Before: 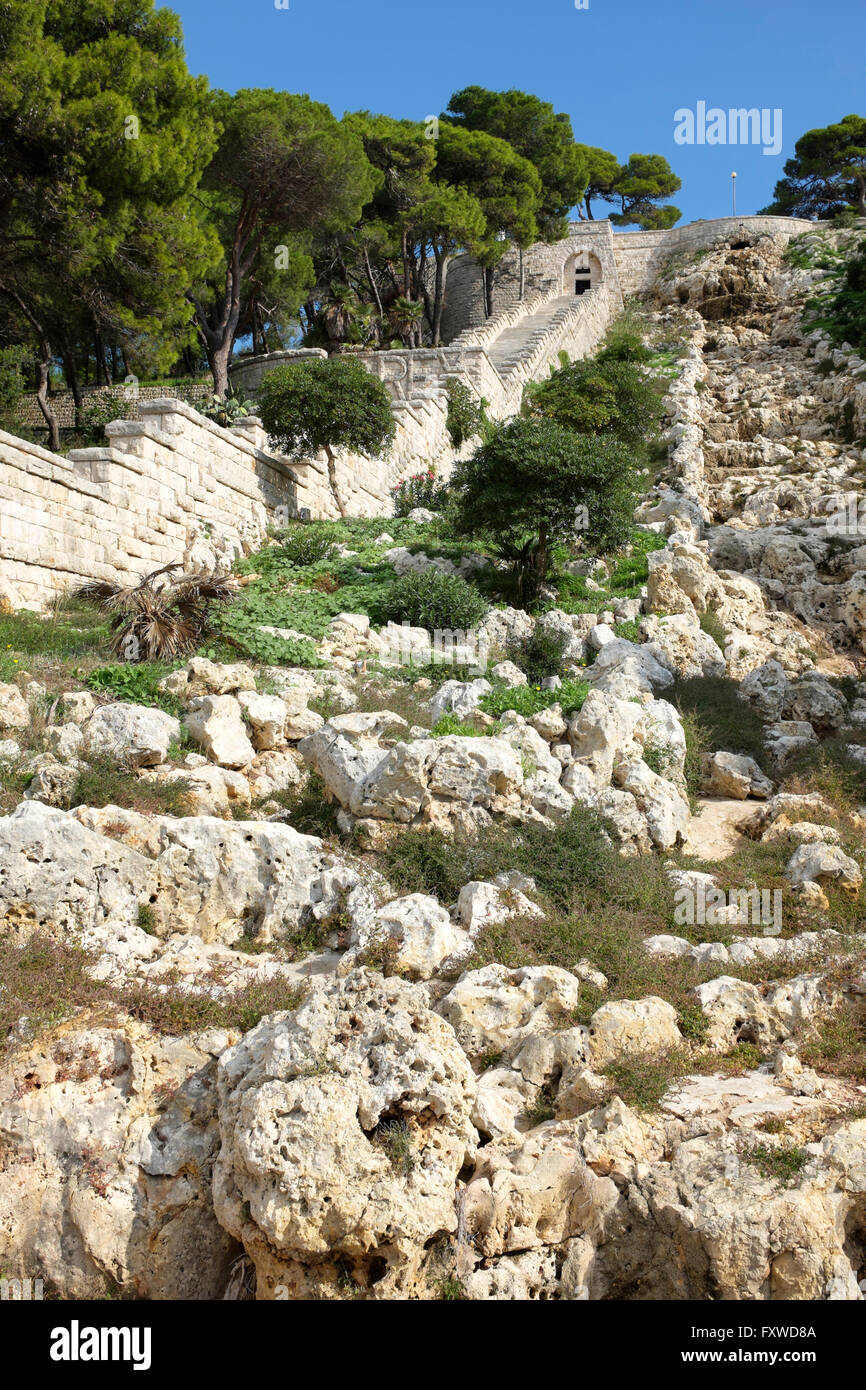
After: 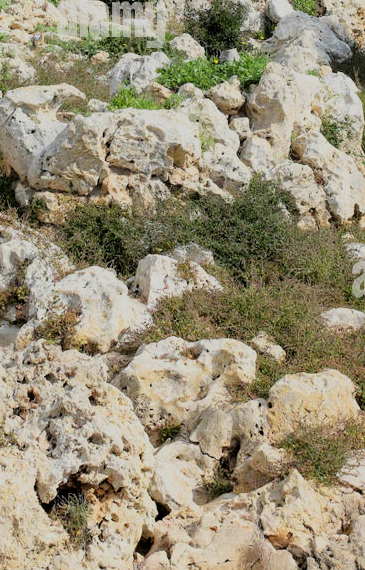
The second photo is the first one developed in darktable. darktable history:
filmic rgb: black relative exposure -7.65 EV, white relative exposure 4.56 EV, hardness 3.61, color science v6 (2022)
crop: left 37.221%, top 45.169%, right 20.63%, bottom 13.777%
